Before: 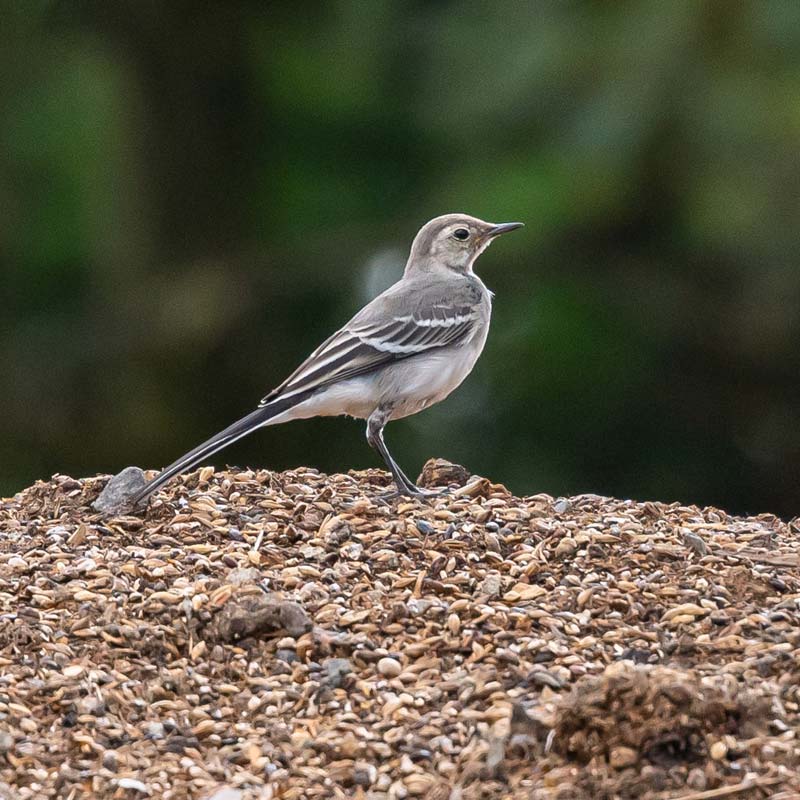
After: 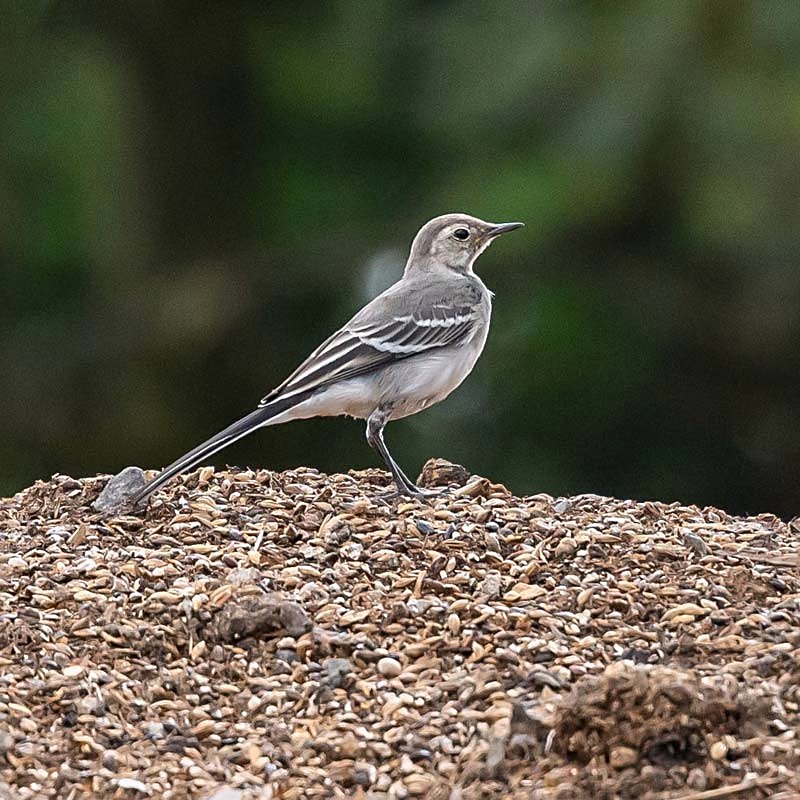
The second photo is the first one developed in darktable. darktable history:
color zones: curves: ch1 [(0, 0.006) (0.094, 0.285) (0.171, 0.001) (0.429, 0.001) (0.571, 0.003) (0.714, 0.004) (0.857, 0.004) (1, 0.006)], mix -91.2%
sharpen: on, module defaults
